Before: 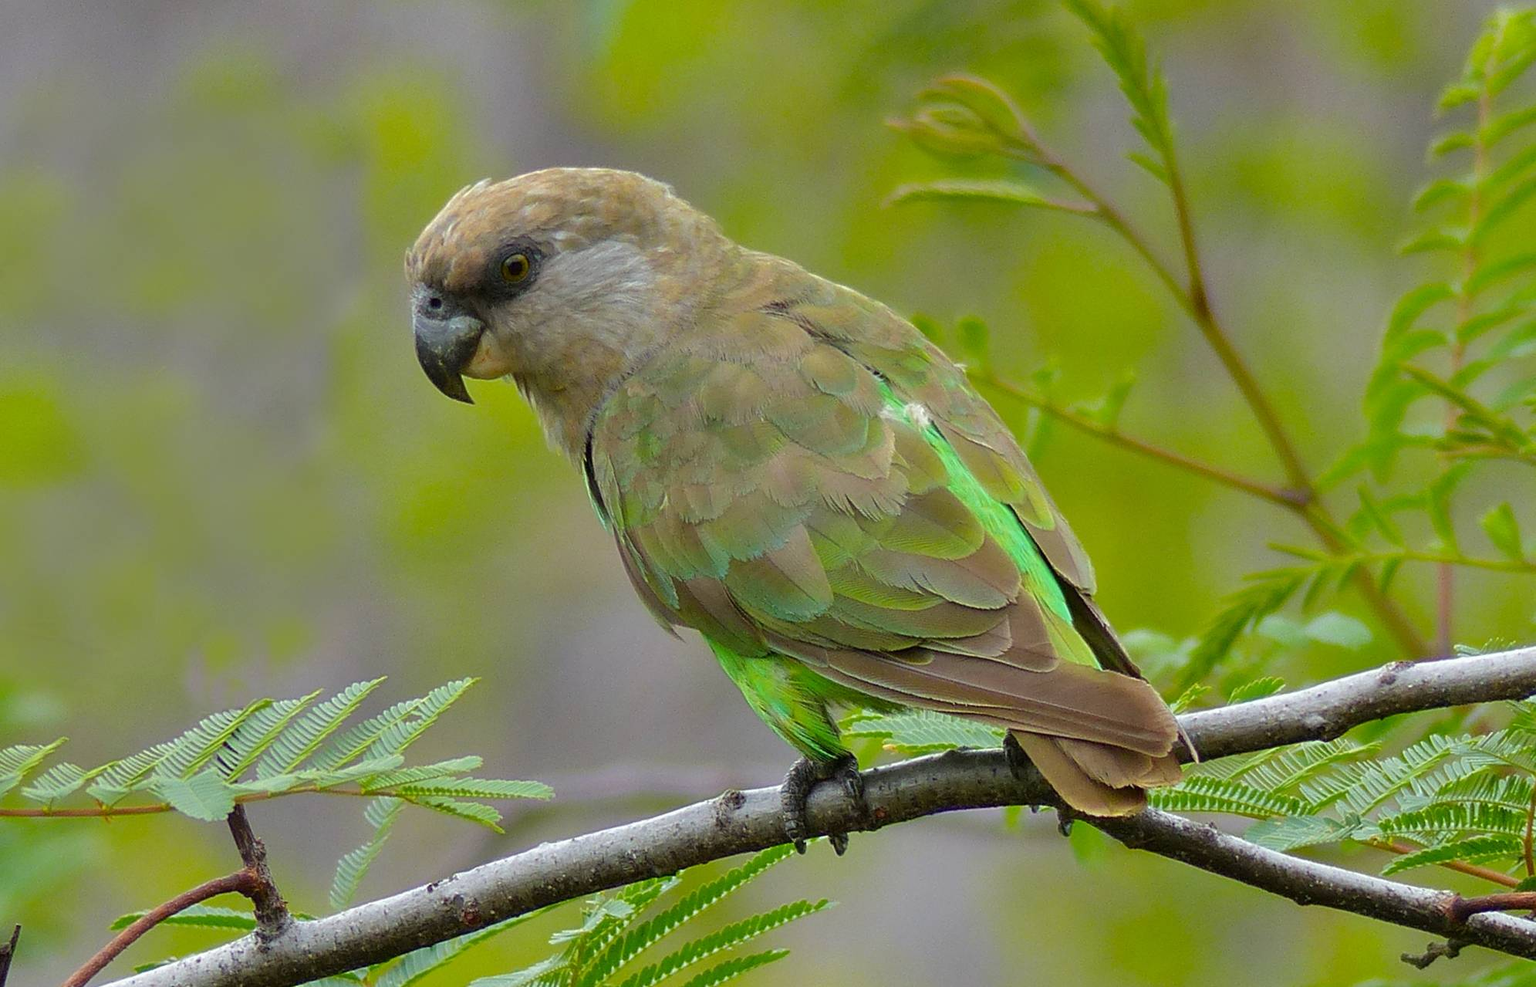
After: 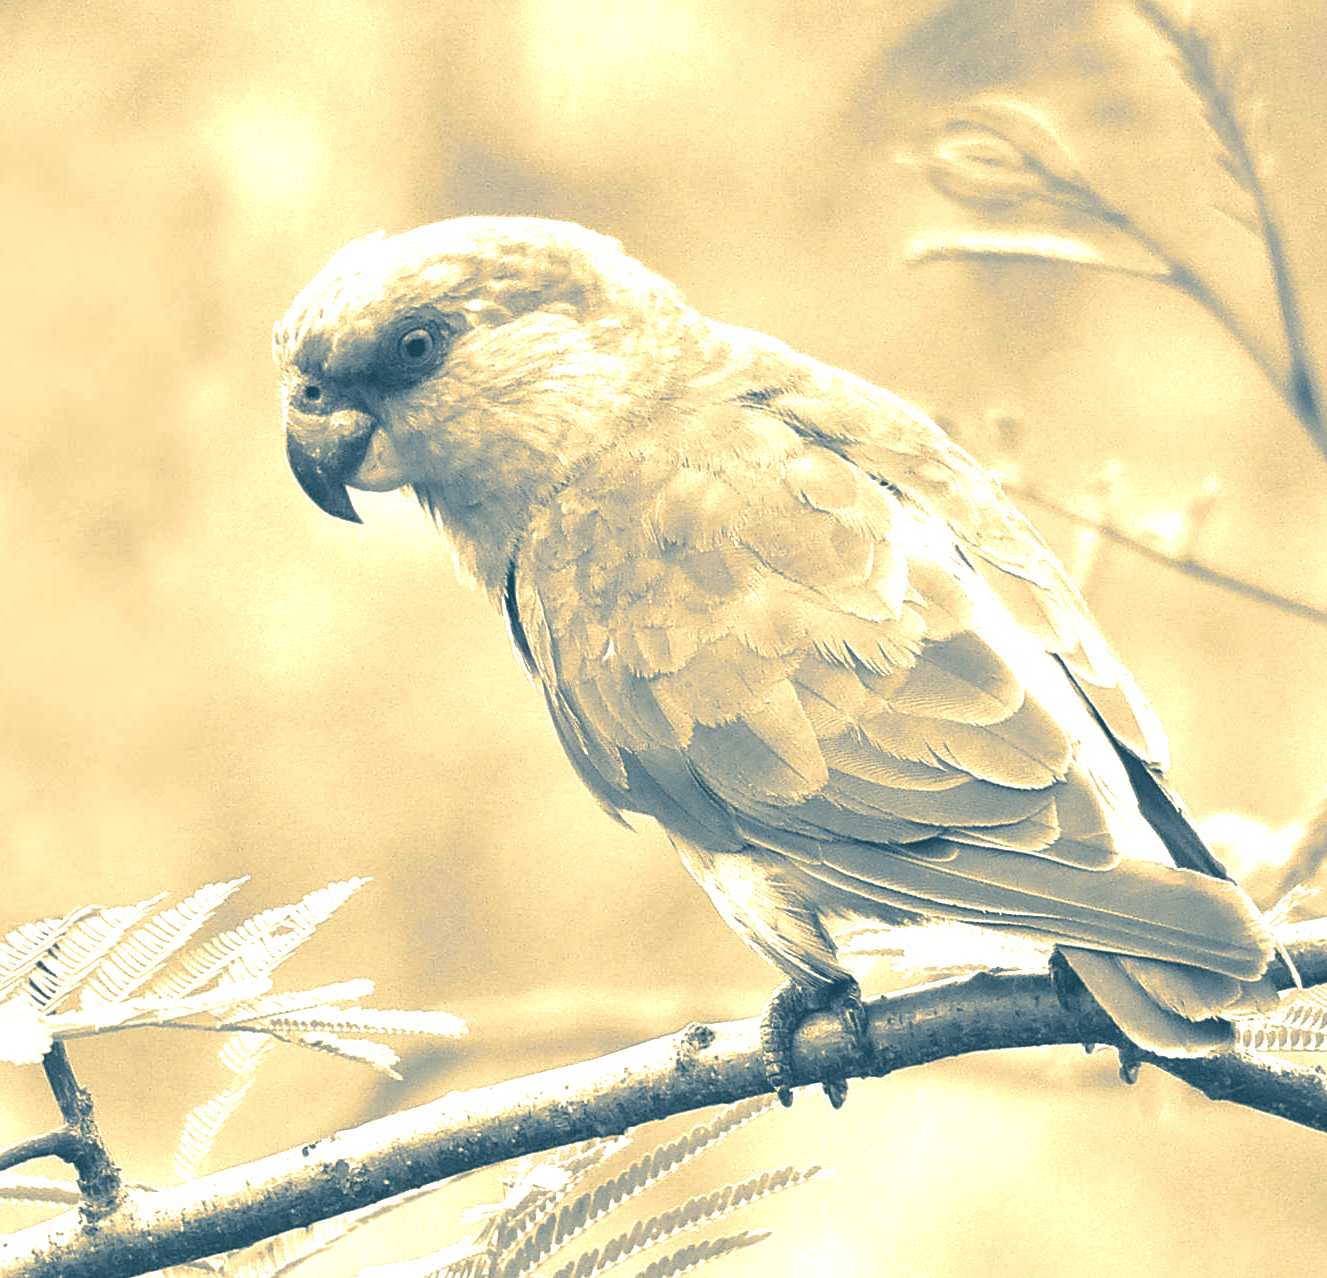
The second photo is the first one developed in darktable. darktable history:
exposure: black level correction 0, exposure 1 EV, compensate highlight preservation false
colorize: hue 36°, source mix 100%
split-toning: shadows › hue 212.4°, balance -70
rgb curve: curves: ch0 [(0, 0) (0.415, 0.237) (1, 1)]
crop and rotate: left 12.673%, right 20.66%
